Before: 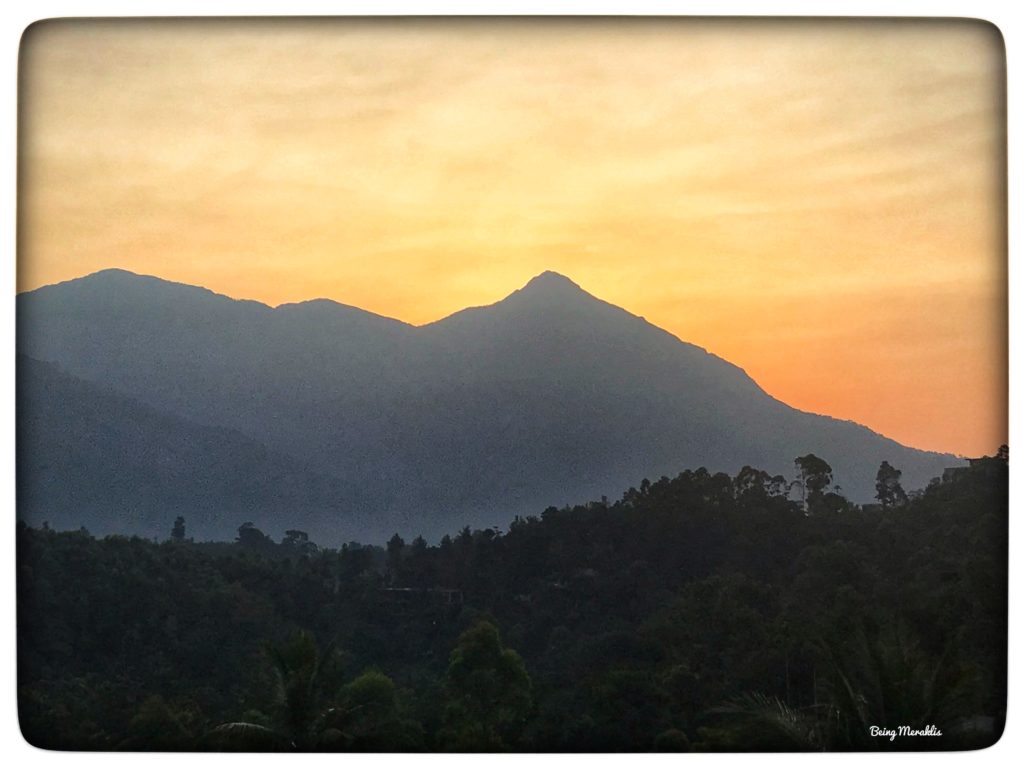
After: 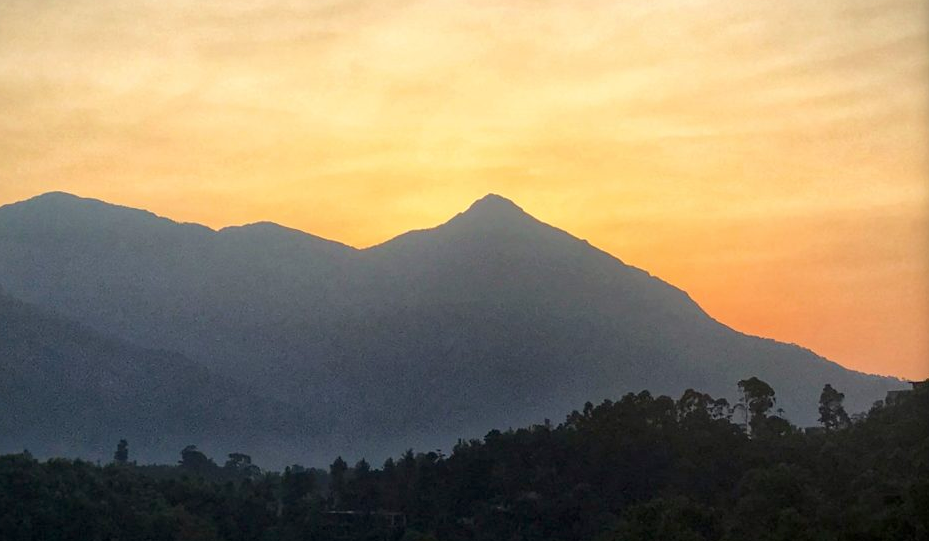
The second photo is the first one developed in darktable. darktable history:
crop: left 5.643%, top 10.129%, right 3.62%, bottom 19.402%
color balance rgb: global offset › luminance -0.513%, perceptual saturation grading › global saturation -2.586%, global vibrance 20%
contrast brightness saturation: saturation -0.051
